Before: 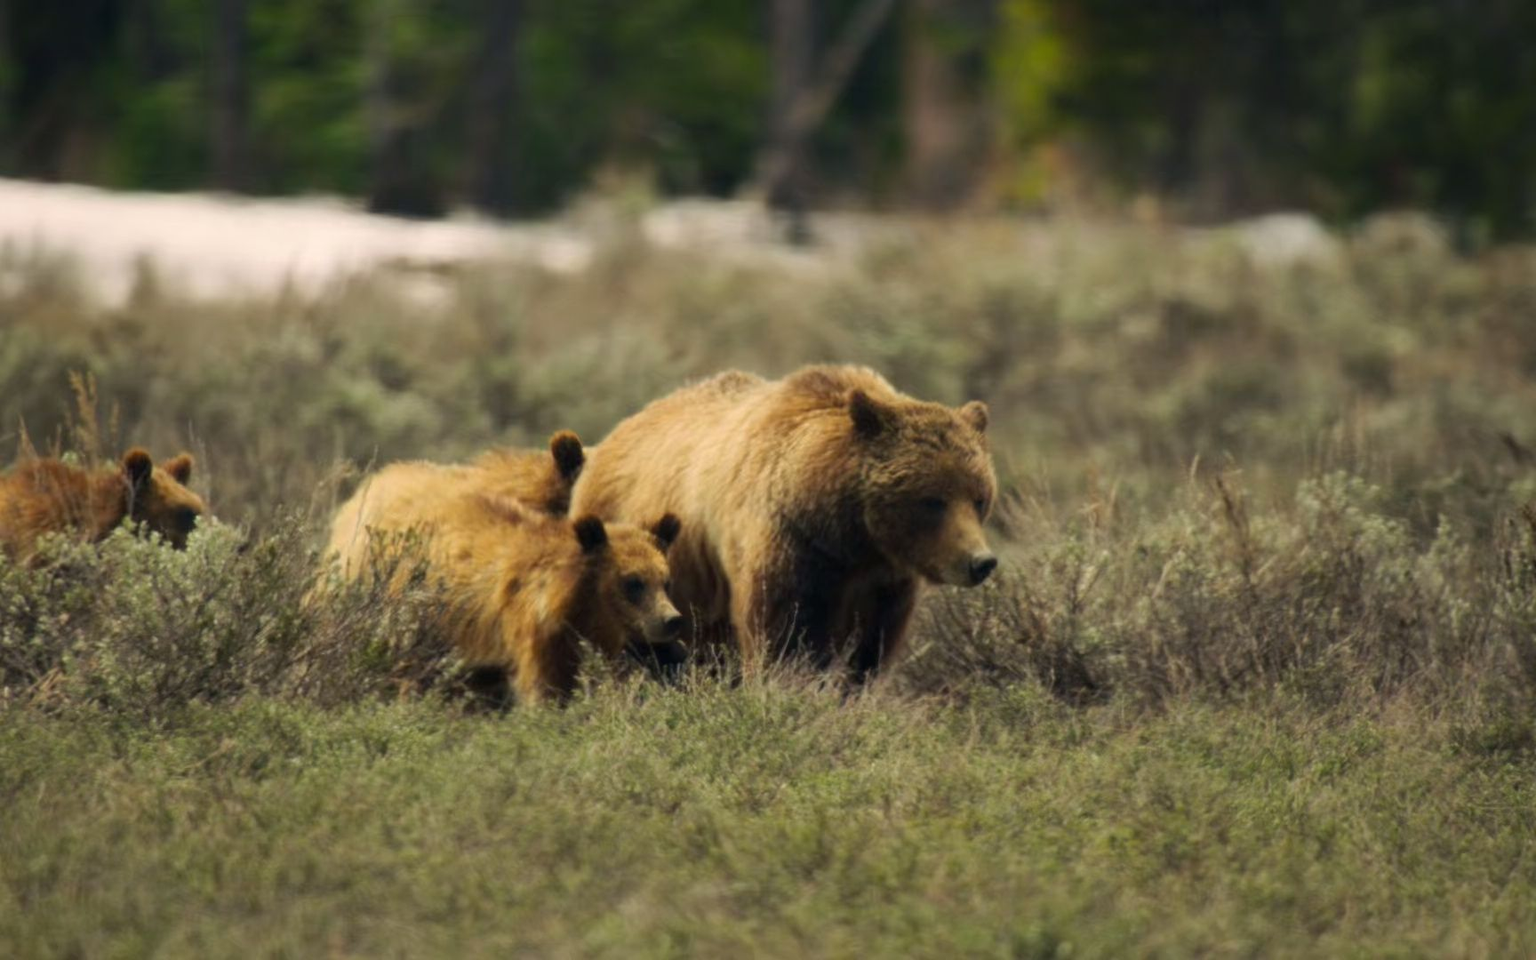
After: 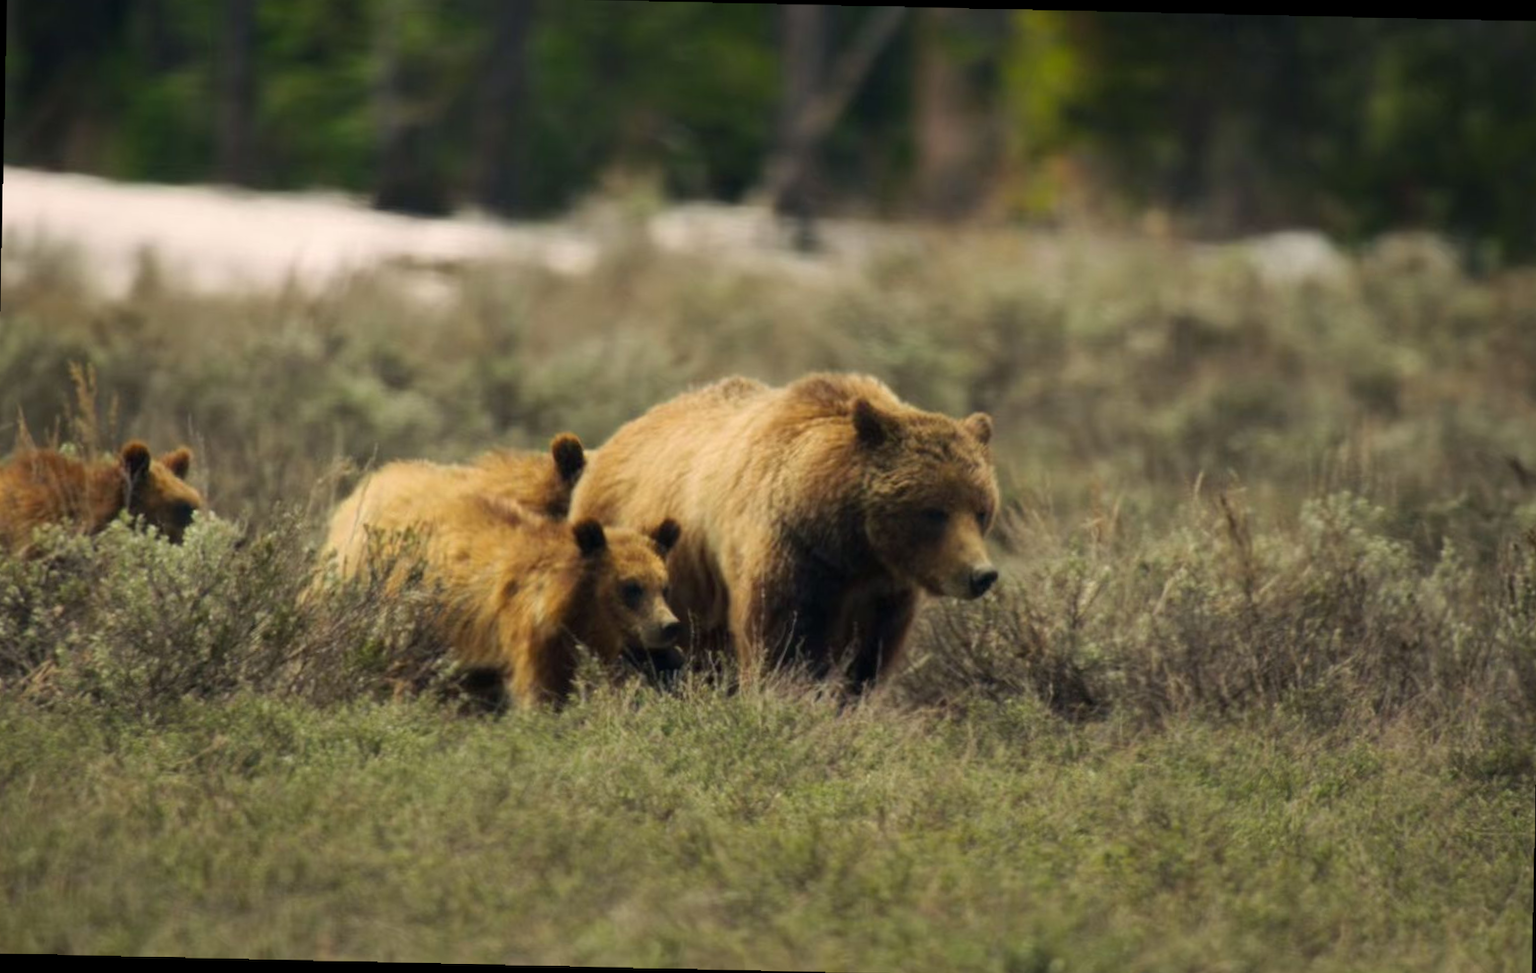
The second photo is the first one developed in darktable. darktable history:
rotate and perspective: rotation 0.8°, automatic cropping off
crop and rotate: angle -0.5°
